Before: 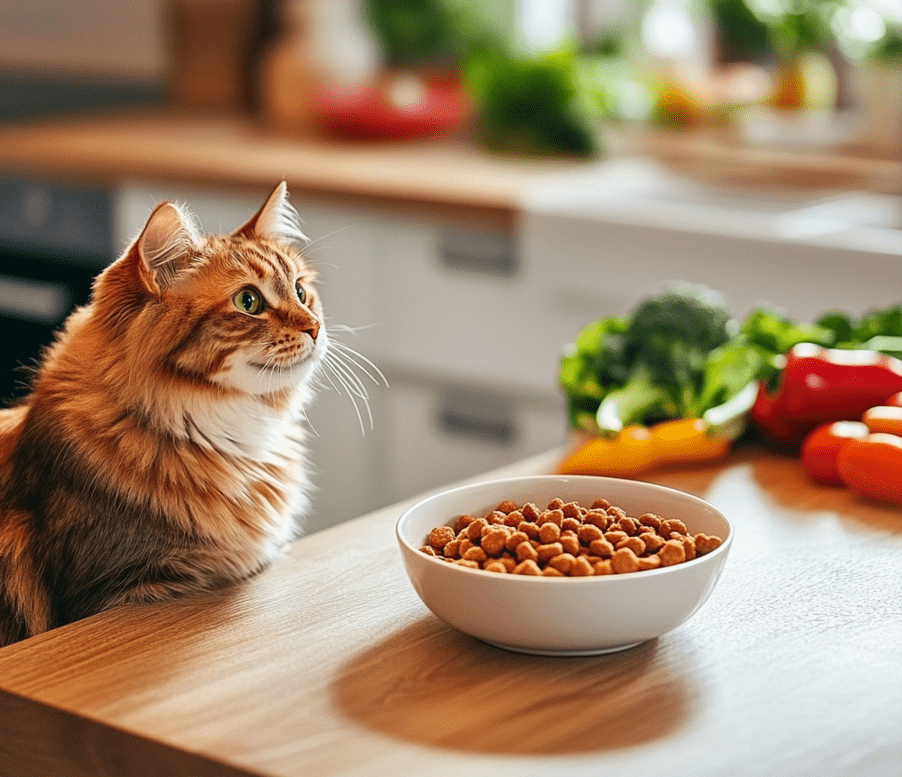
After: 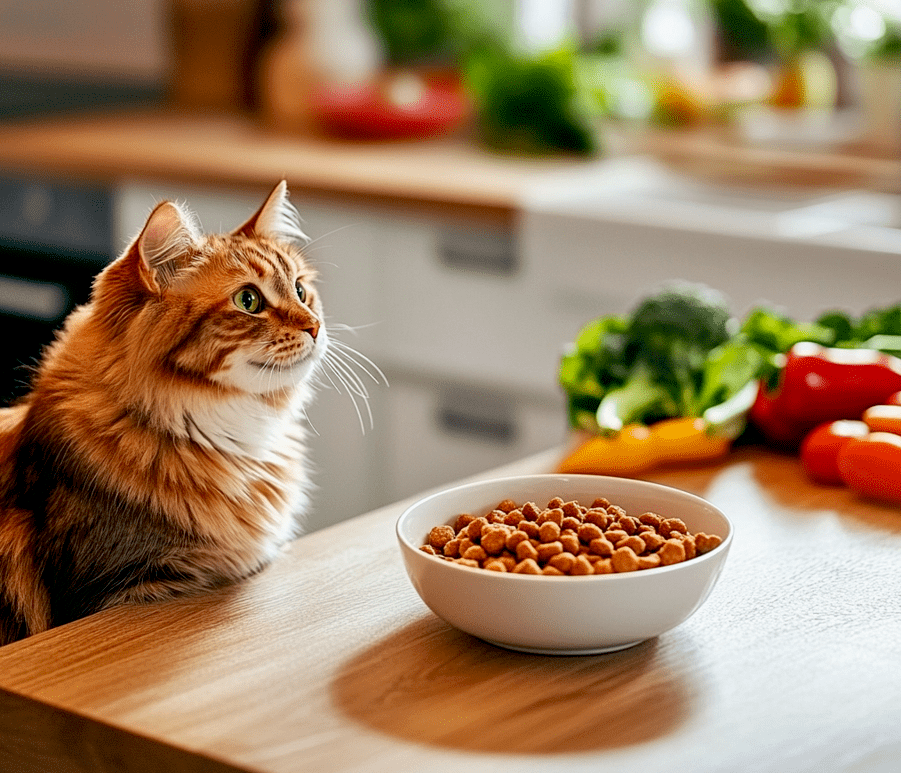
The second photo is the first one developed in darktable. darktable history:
crop: top 0.233%, bottom 0.18%
exposure: black level correction 0.013, compensate exposure bias true, compensate highlight preservation false
